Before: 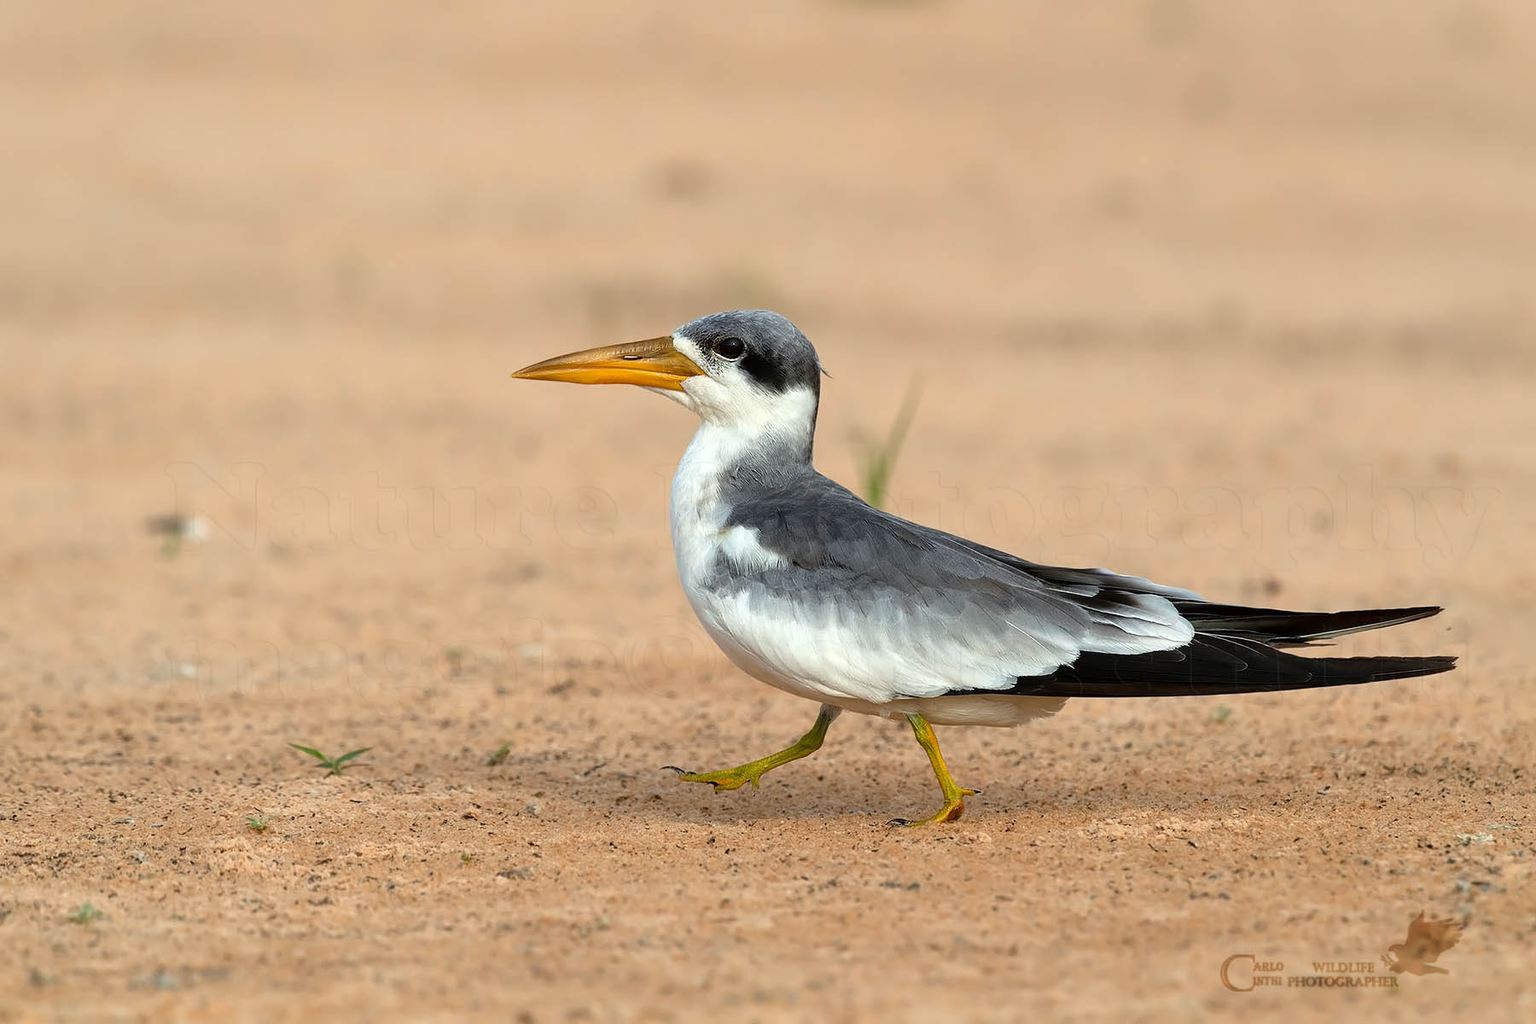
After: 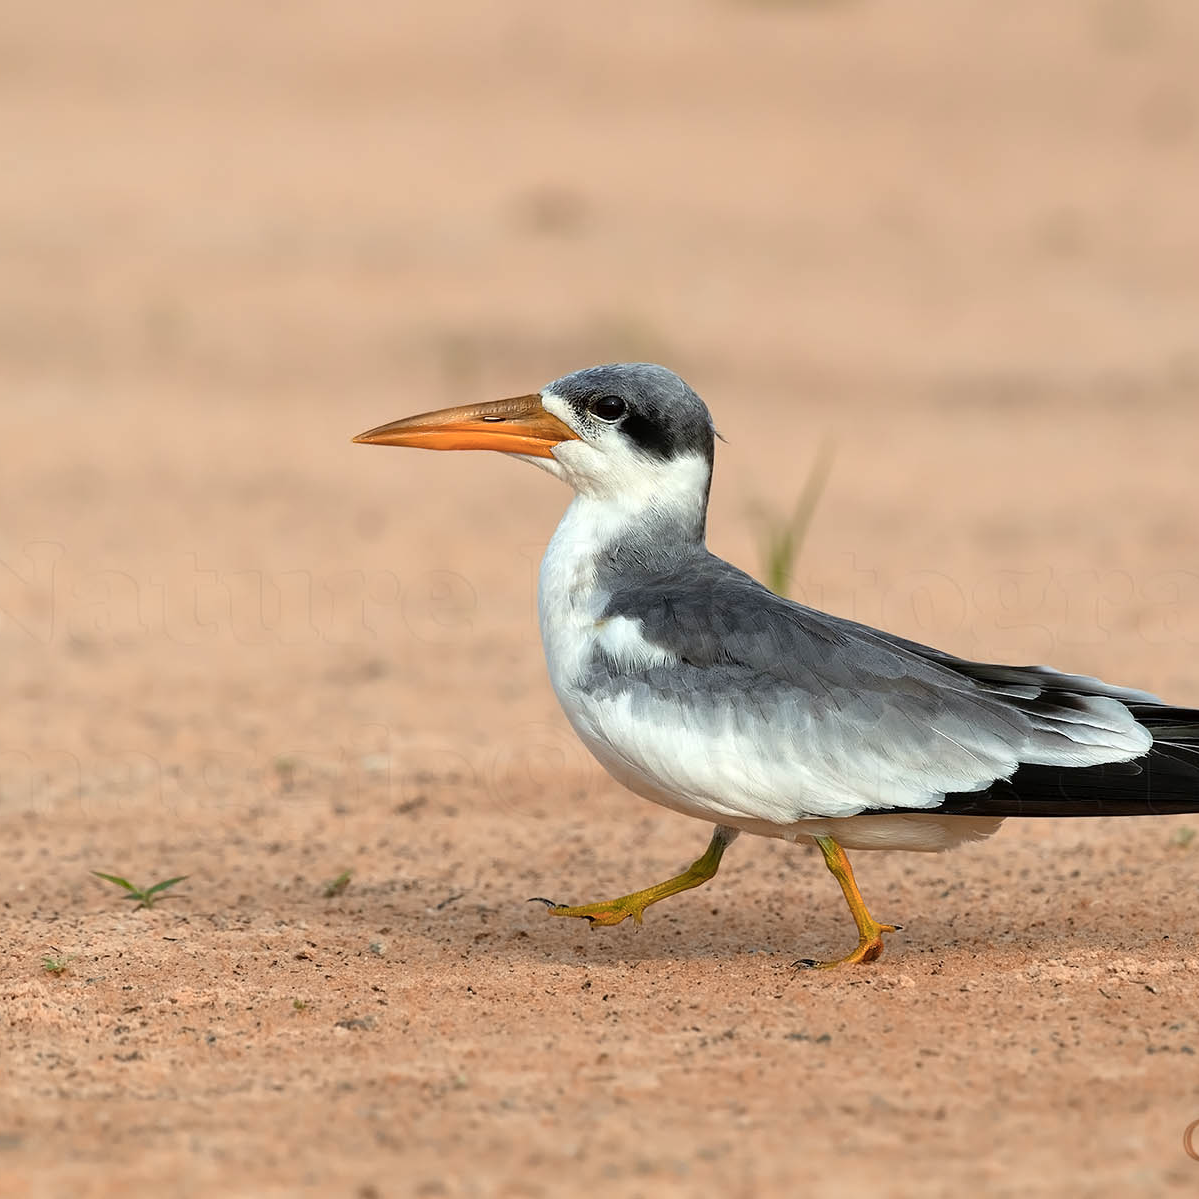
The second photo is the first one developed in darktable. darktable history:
crop and rotate: left 13.726%, right 19.636%
color zones: curves: ch1 [(0, 0.455) (0.063, 0.455) (0.286, 0.495) (0.429, 0.5) (0.571, 0.5) (0.714, 0.5) (0.857, 0.5) (1, 0.455)]; ch2 [(0, 0.532) (0.063, 0.521) (0.233, 0.447) (0.429, 0.489) (0.571, 0.5) (0.714, 0.5) (0.857, 0.5) (1, 0.532)]
